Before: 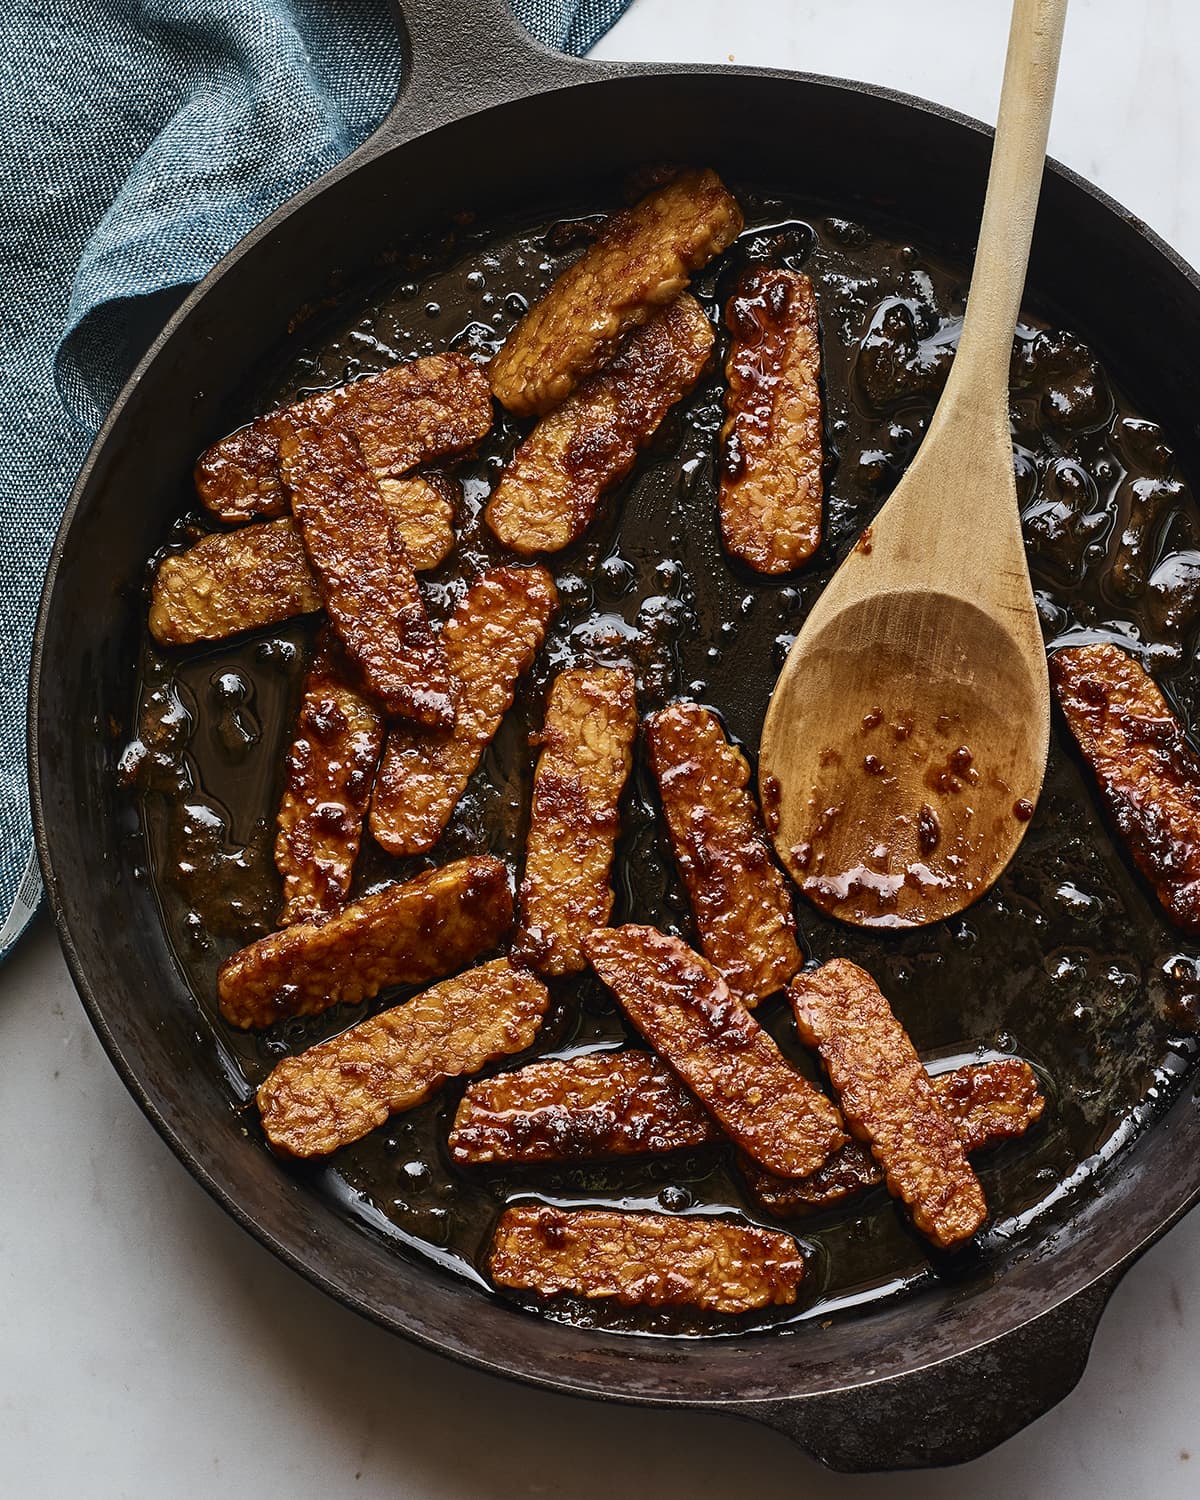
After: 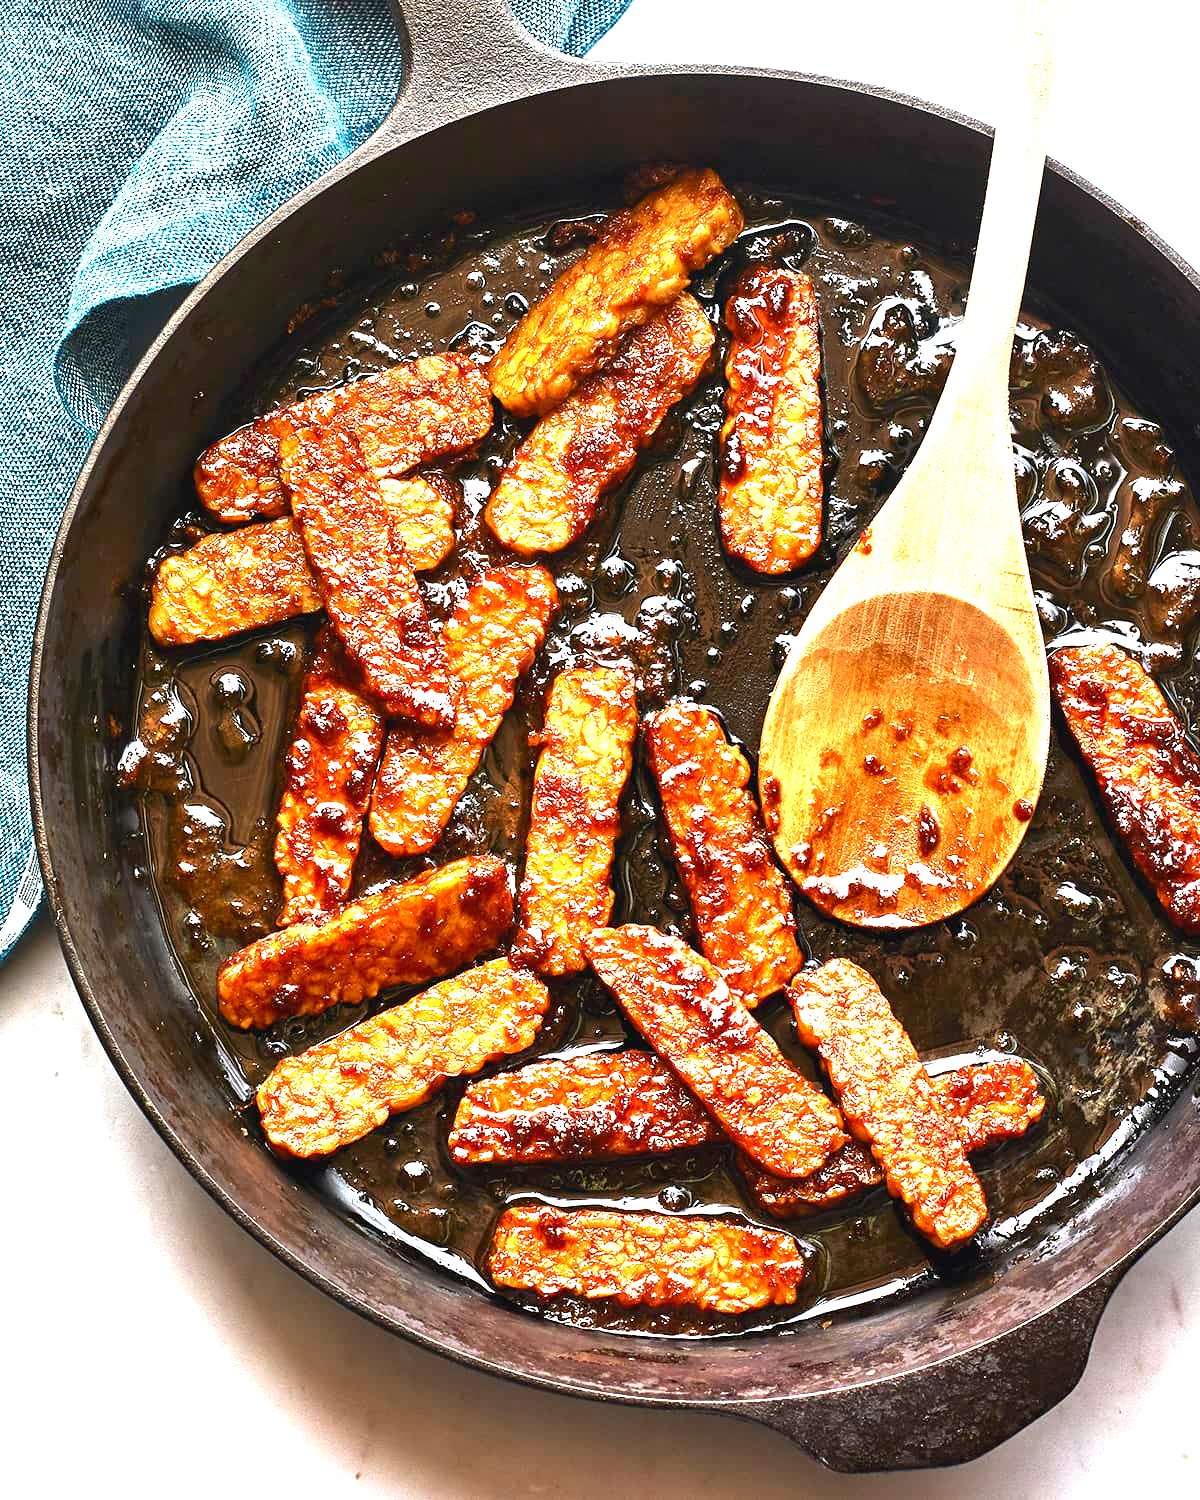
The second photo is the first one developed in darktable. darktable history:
exposure: black level correction 0, exposure 2.315 EV, compensate highlight preservation false
